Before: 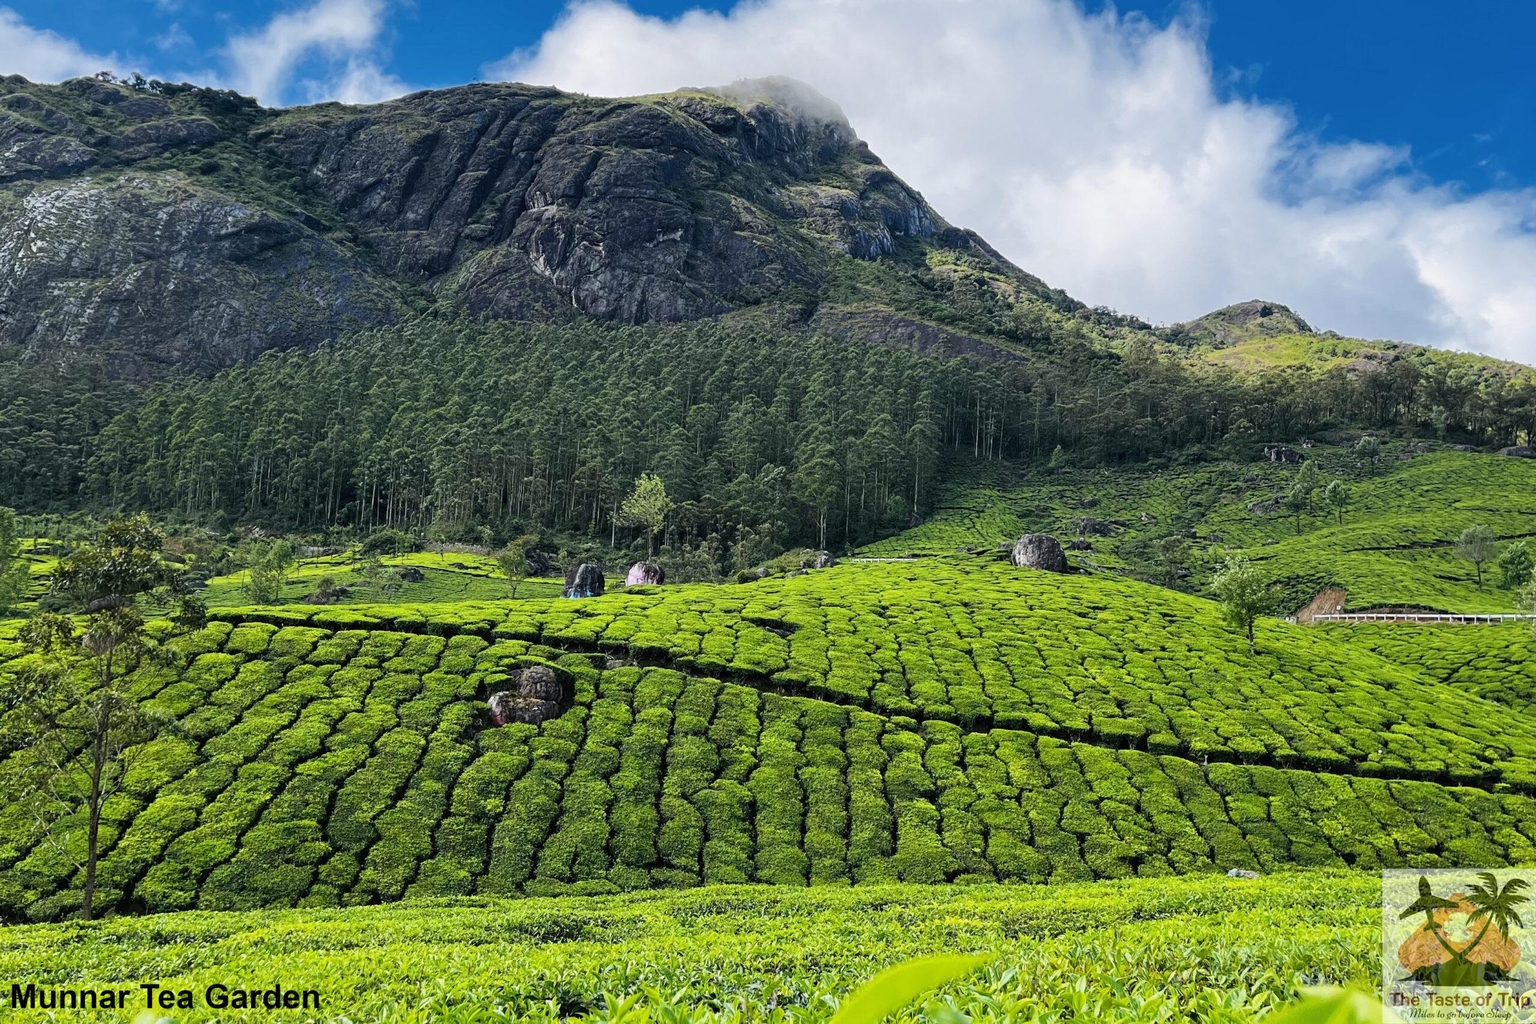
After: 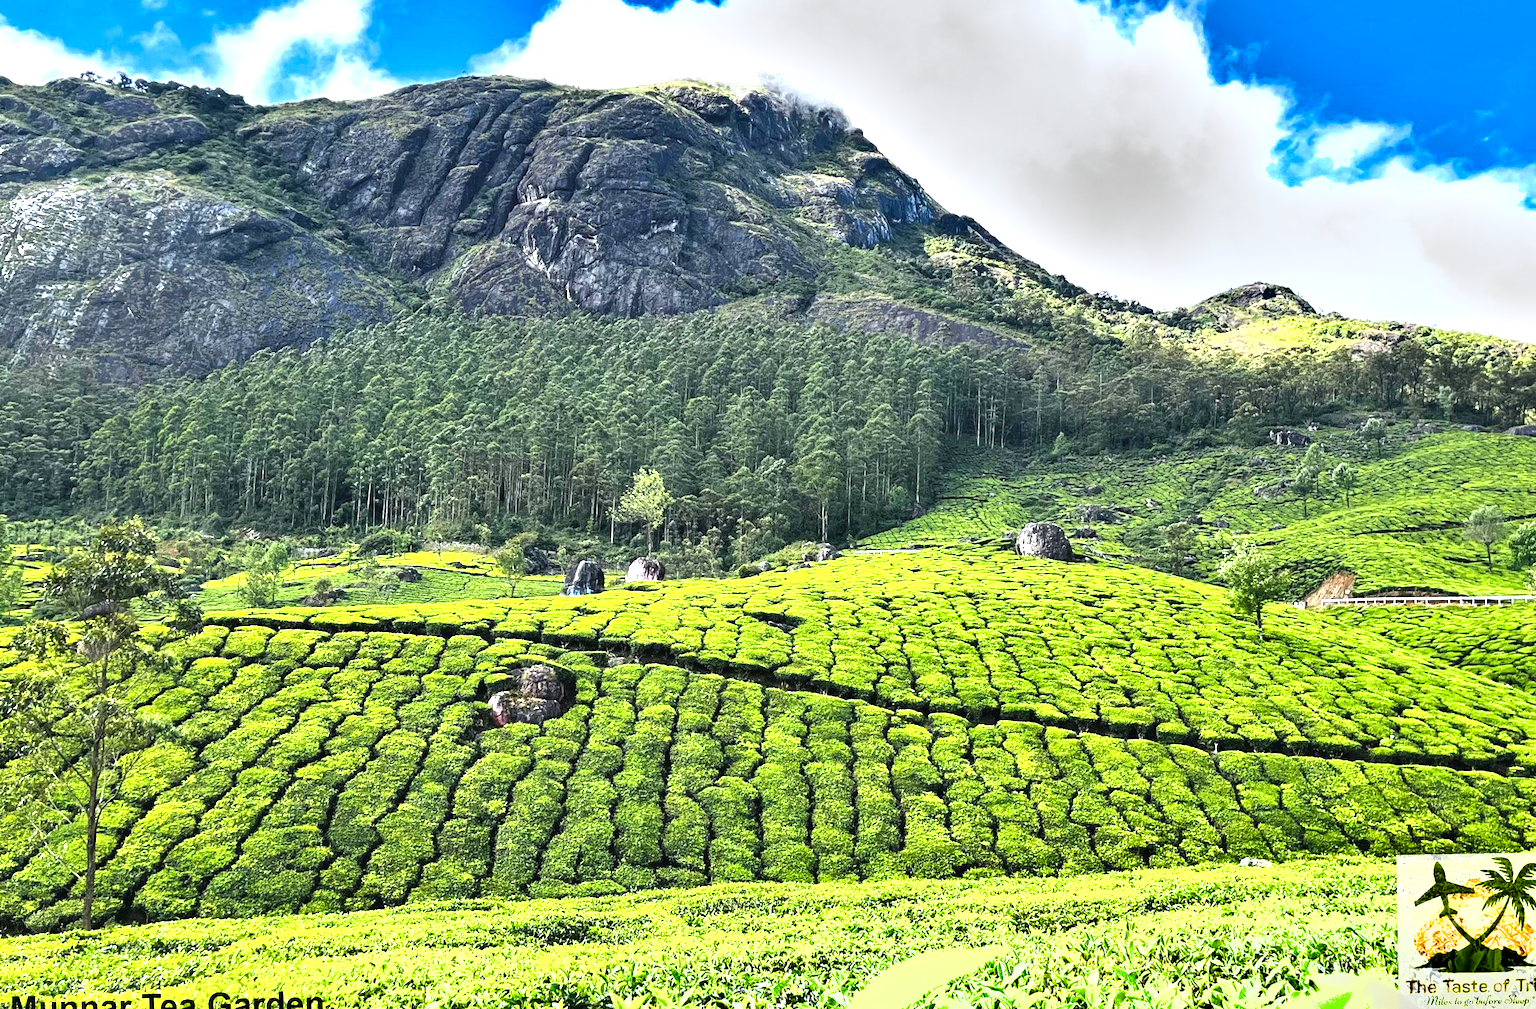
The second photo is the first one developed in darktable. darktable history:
exposure: black level correction 0, exposure 1.5 EV, compensate exposure bias true, compensate highlight preservation false
contrast equalizer: y [[0.5 ×6], [0.5 ×6], [0.975, 0.964, 0.925, 0.865, 0.793, 0.721], [0 ×6], [0 ×6]]
shadows and highlights: shadows color adjustment 97.66%, soften with gaussian
rotate and perspective: rotation -1°, crop left 0.011, crop right 0.989, crop top 0.025, crop bottom 0.975
